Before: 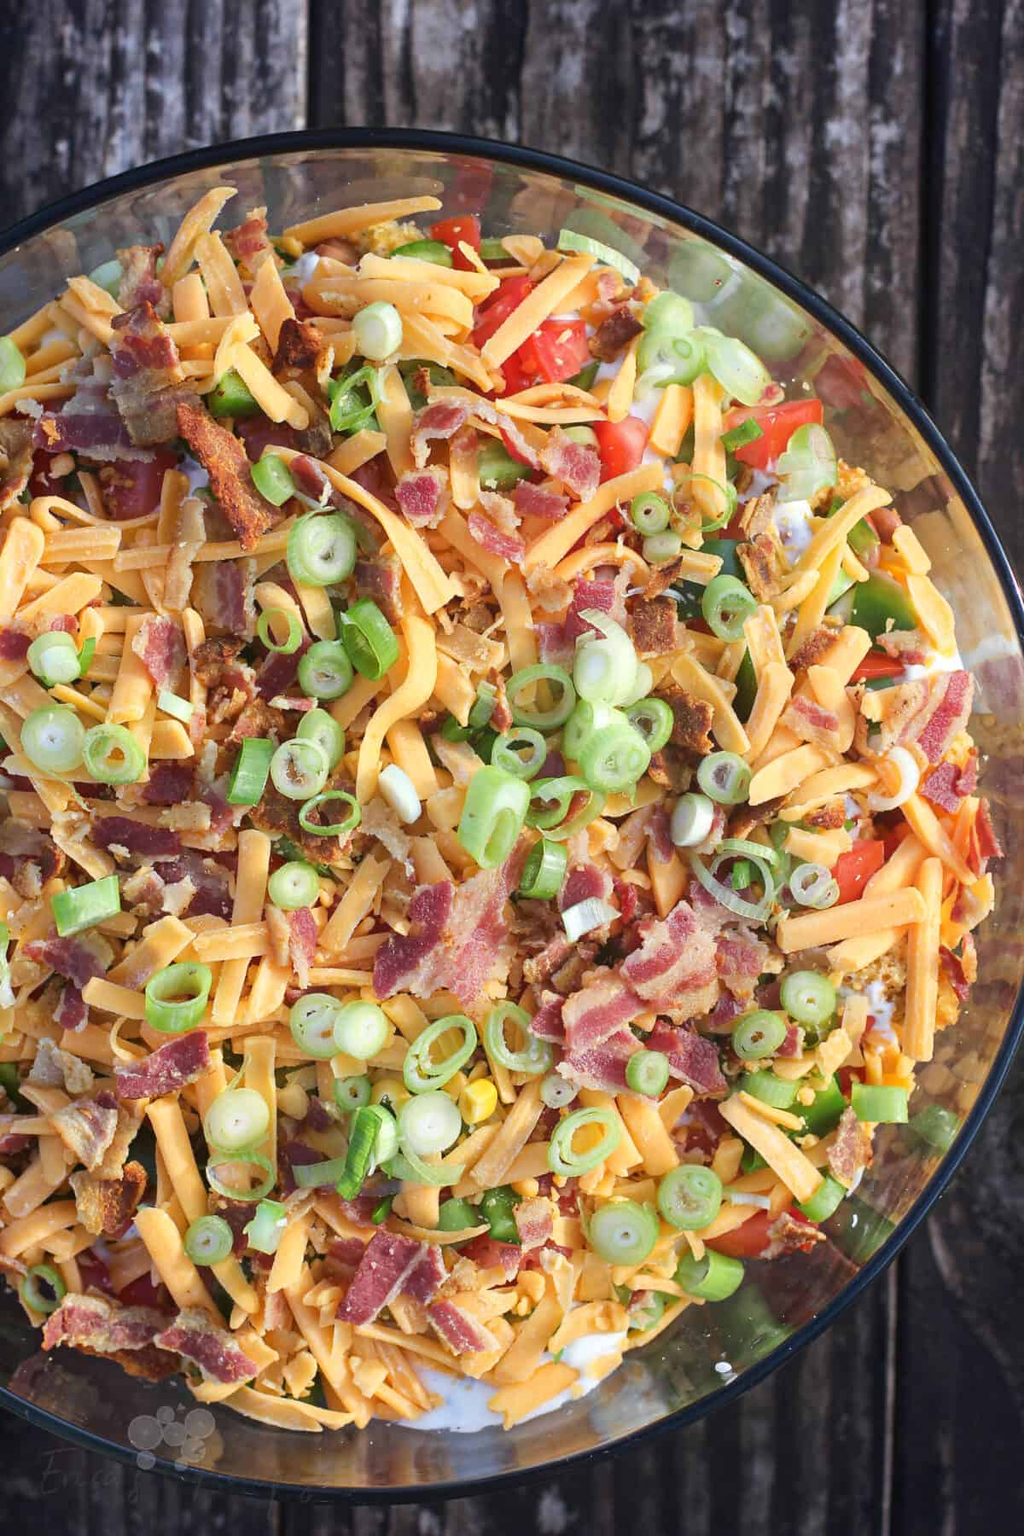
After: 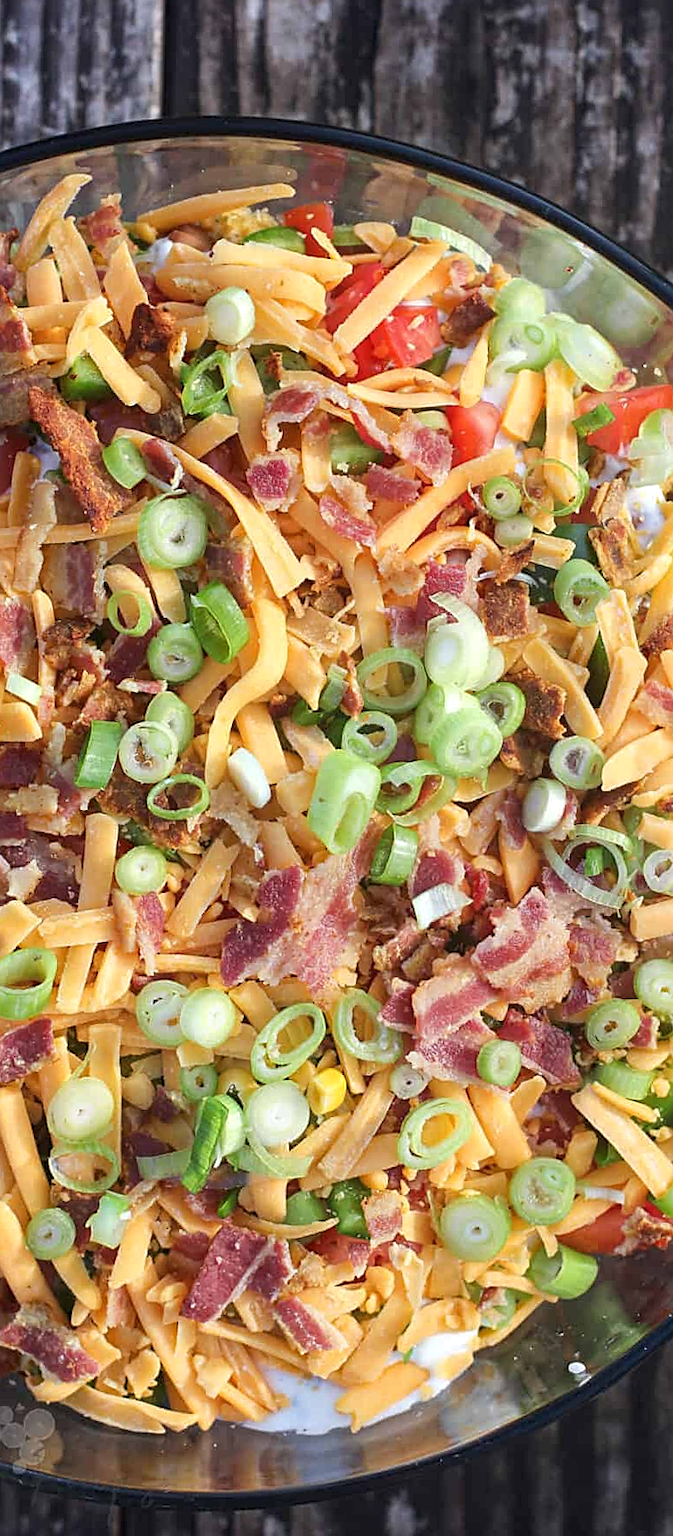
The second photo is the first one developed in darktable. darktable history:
local contrast: highlights 100%, shadows 100%, detail 120%, midtone range 0.2
sharpen: on, module defaults
crop and rotate: left 14.385%, right 18.948%
rotate and perspective: rotation 0.226°, lens shift (vertical) -0.042, crop left 0.023, crop right 0.982, crop top 0.006, crop bottom 0.994
